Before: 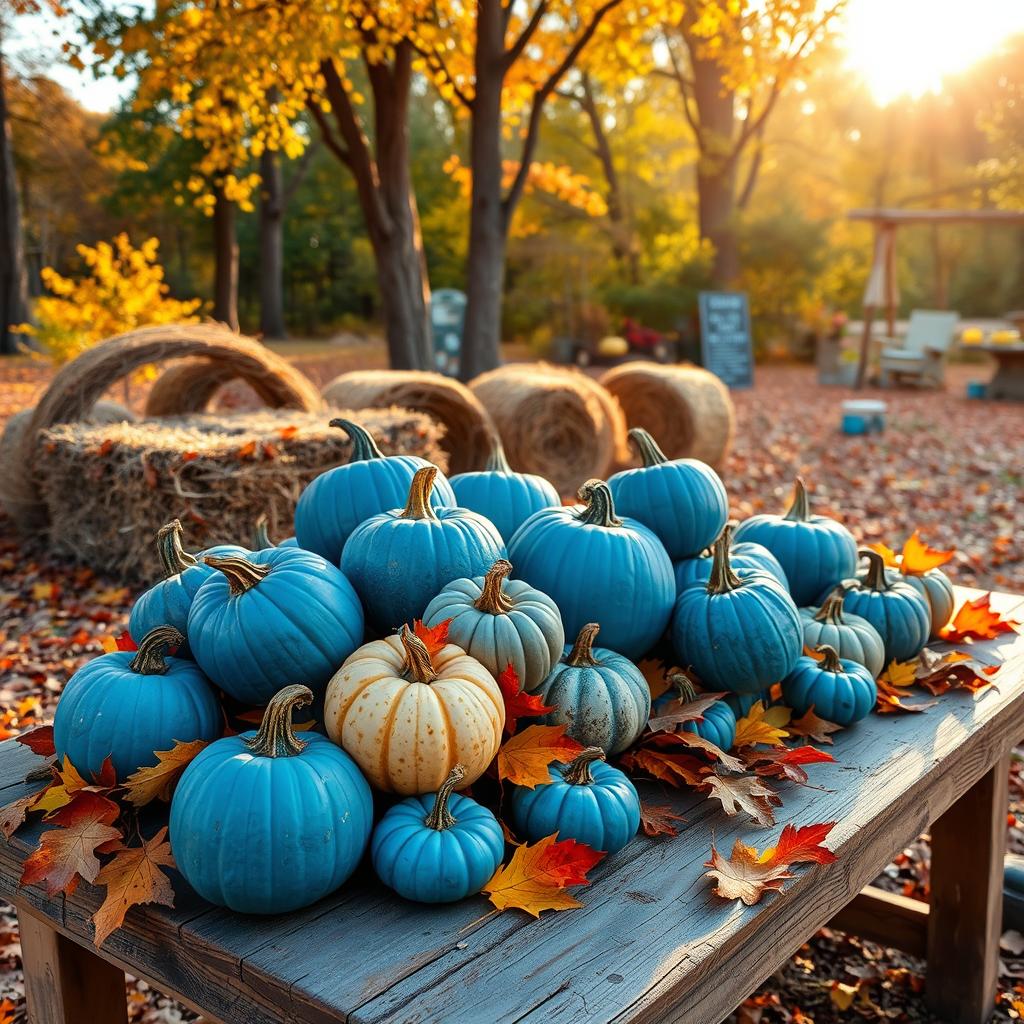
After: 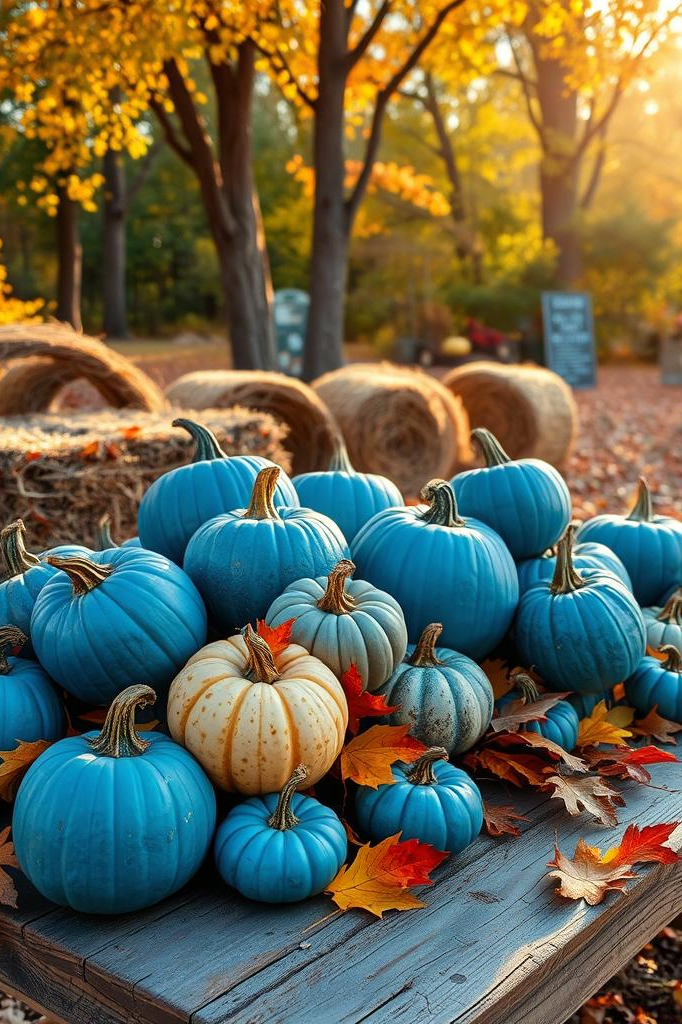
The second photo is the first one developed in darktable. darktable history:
exposure: compensate highlight preservation false
crop: left 15.419%, right 17.914%
